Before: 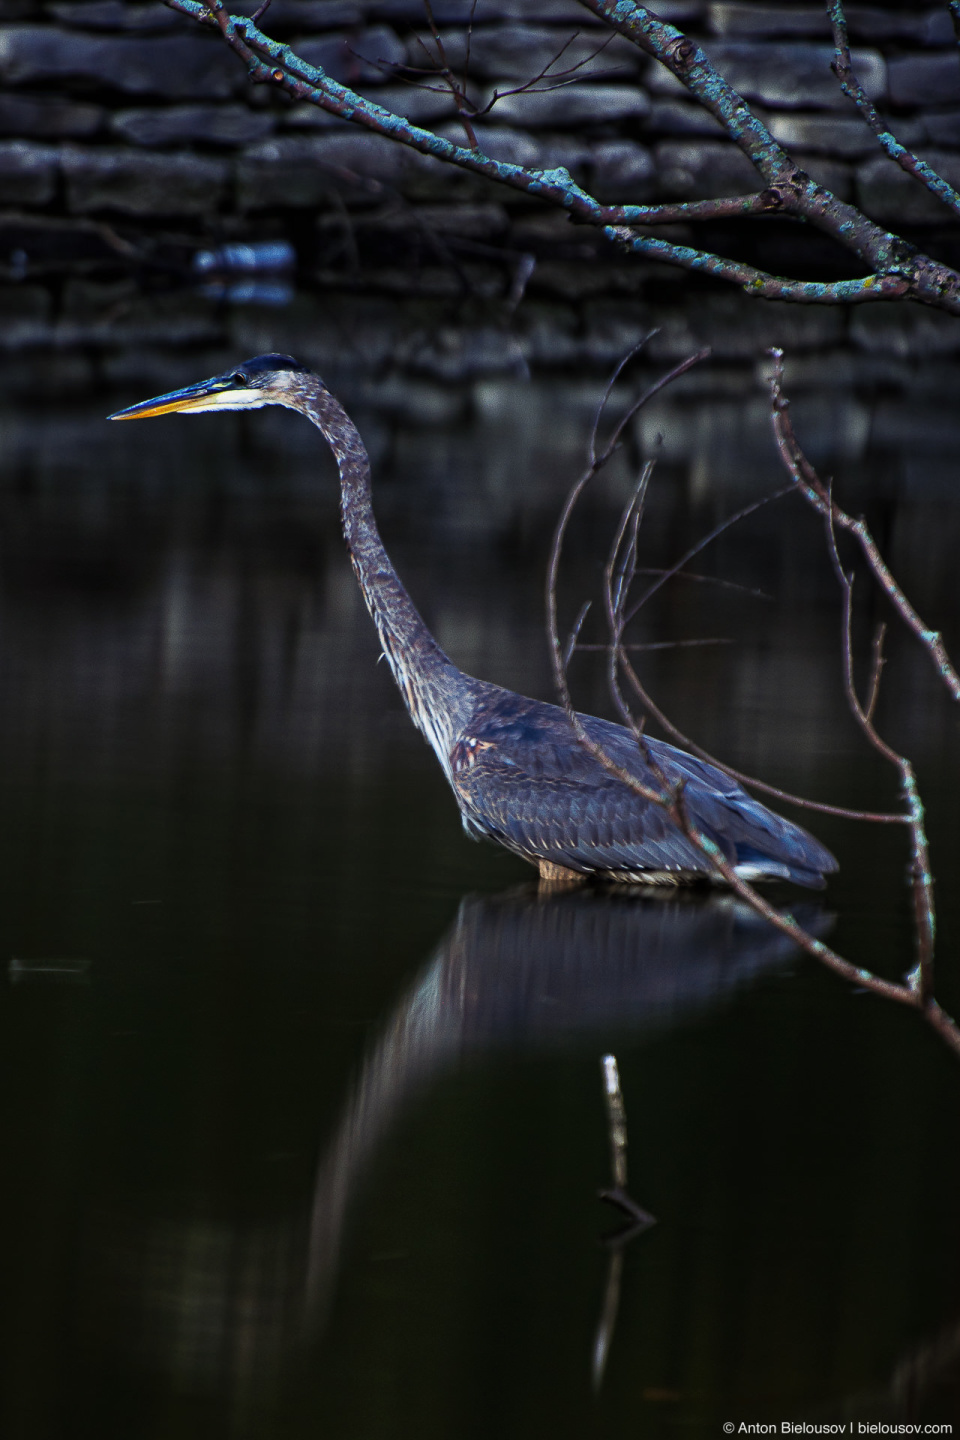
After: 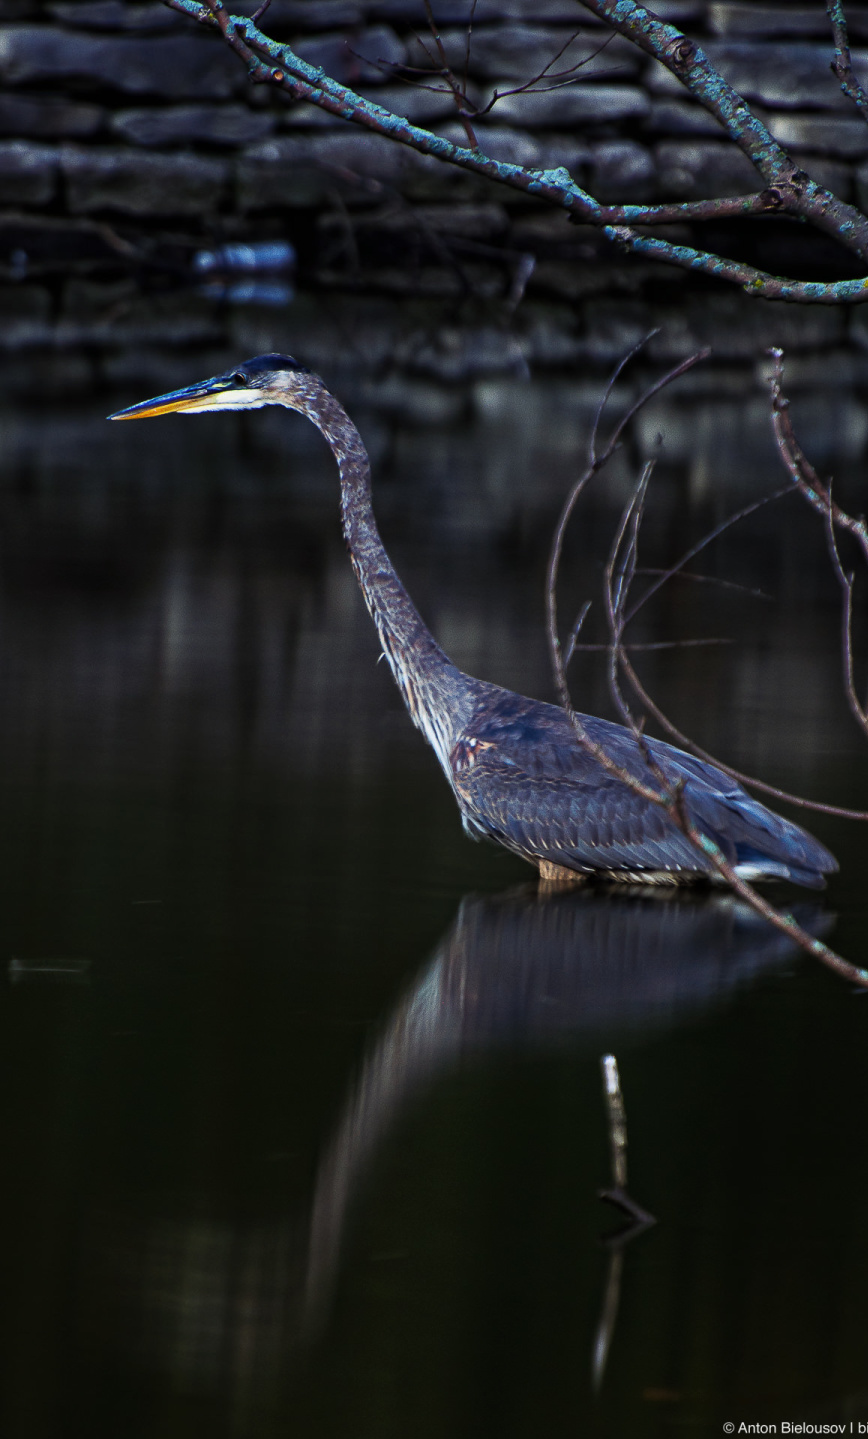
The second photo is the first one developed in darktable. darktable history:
crop: right 9.501%, bottom 0.024%
